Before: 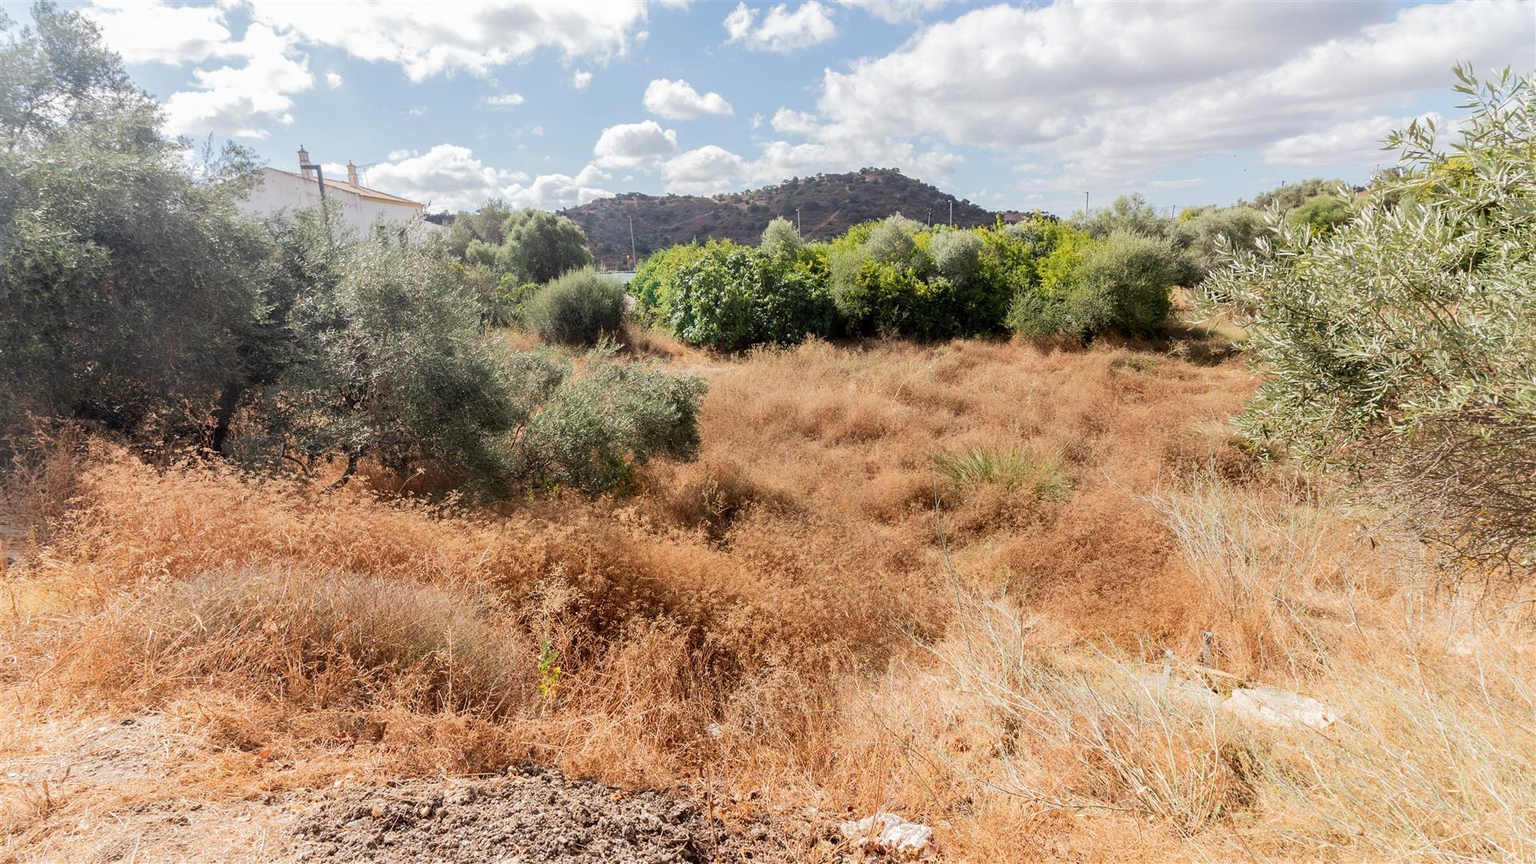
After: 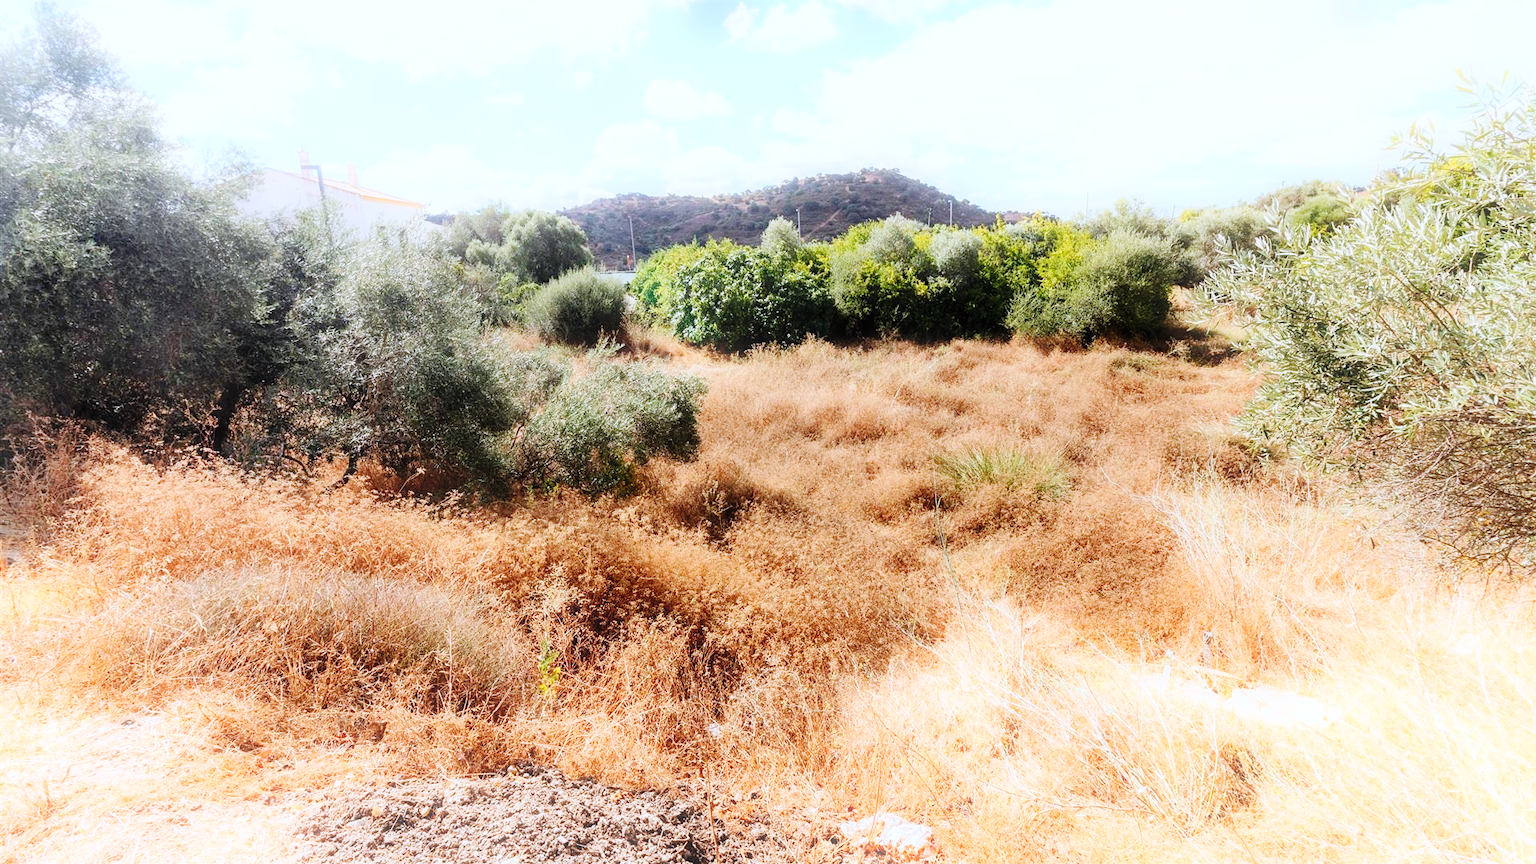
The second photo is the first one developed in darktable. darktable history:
bloom: size 5%, threshold 95%, strength 15%
base curve: curves: ch0 [(0, 0) (0.036, 0.025) (0.121, 0.166) (0.206, 0.329) (0.605, 0.79) (1, 1)], preserve colors none
color correction: highlights a* -0.772, highlights b* -8.92
